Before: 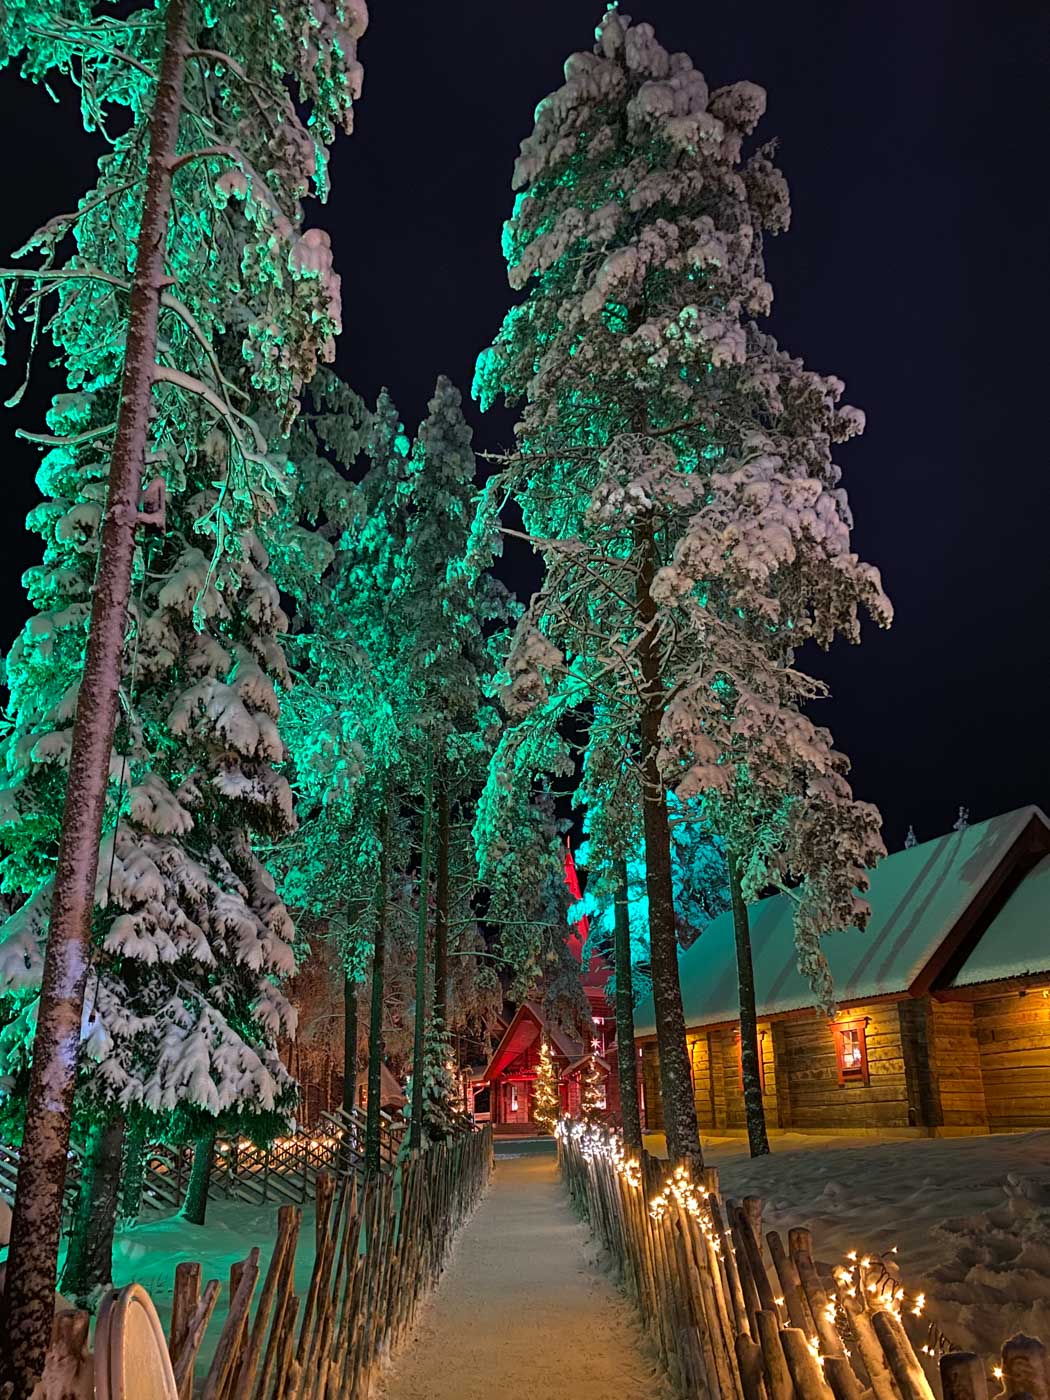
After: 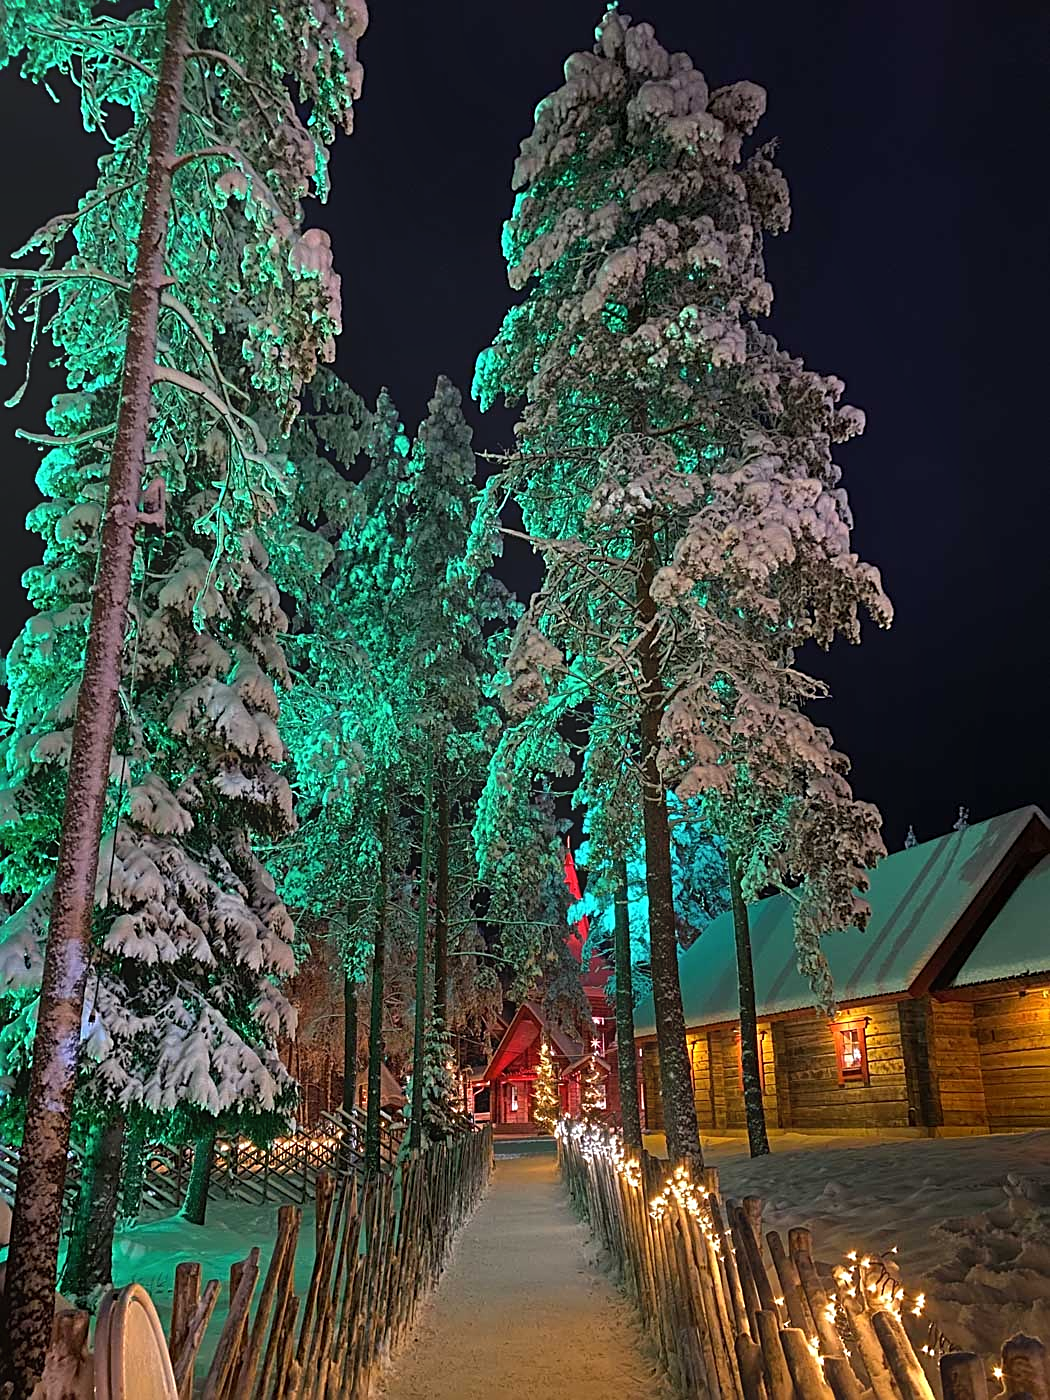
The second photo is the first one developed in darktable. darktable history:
sharpen: on, module defaults
bloom: on, module defaults
